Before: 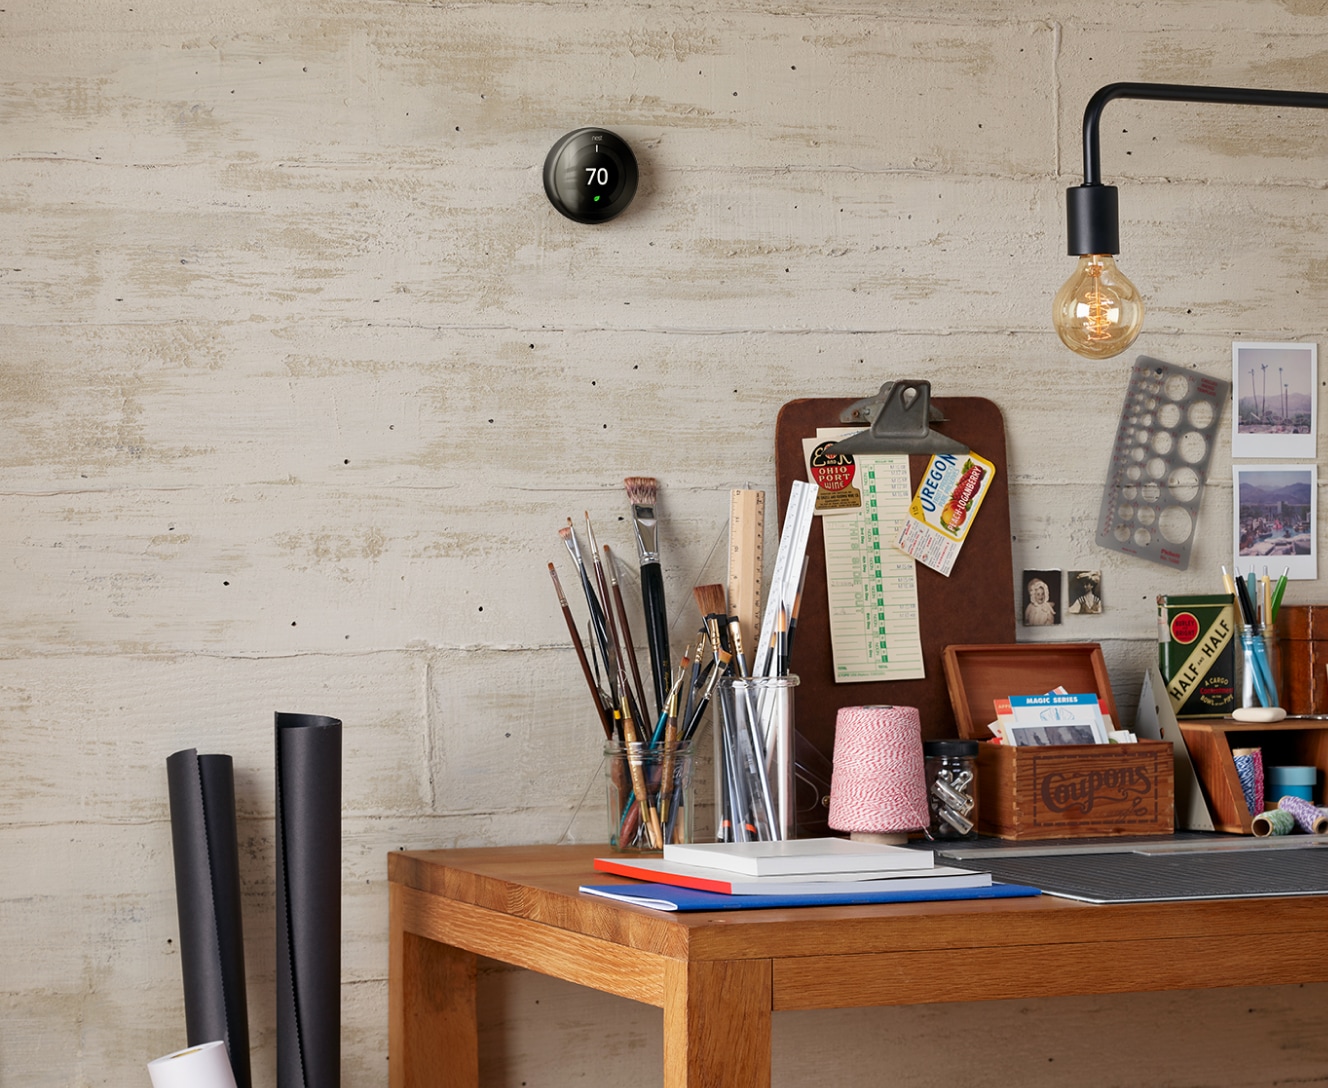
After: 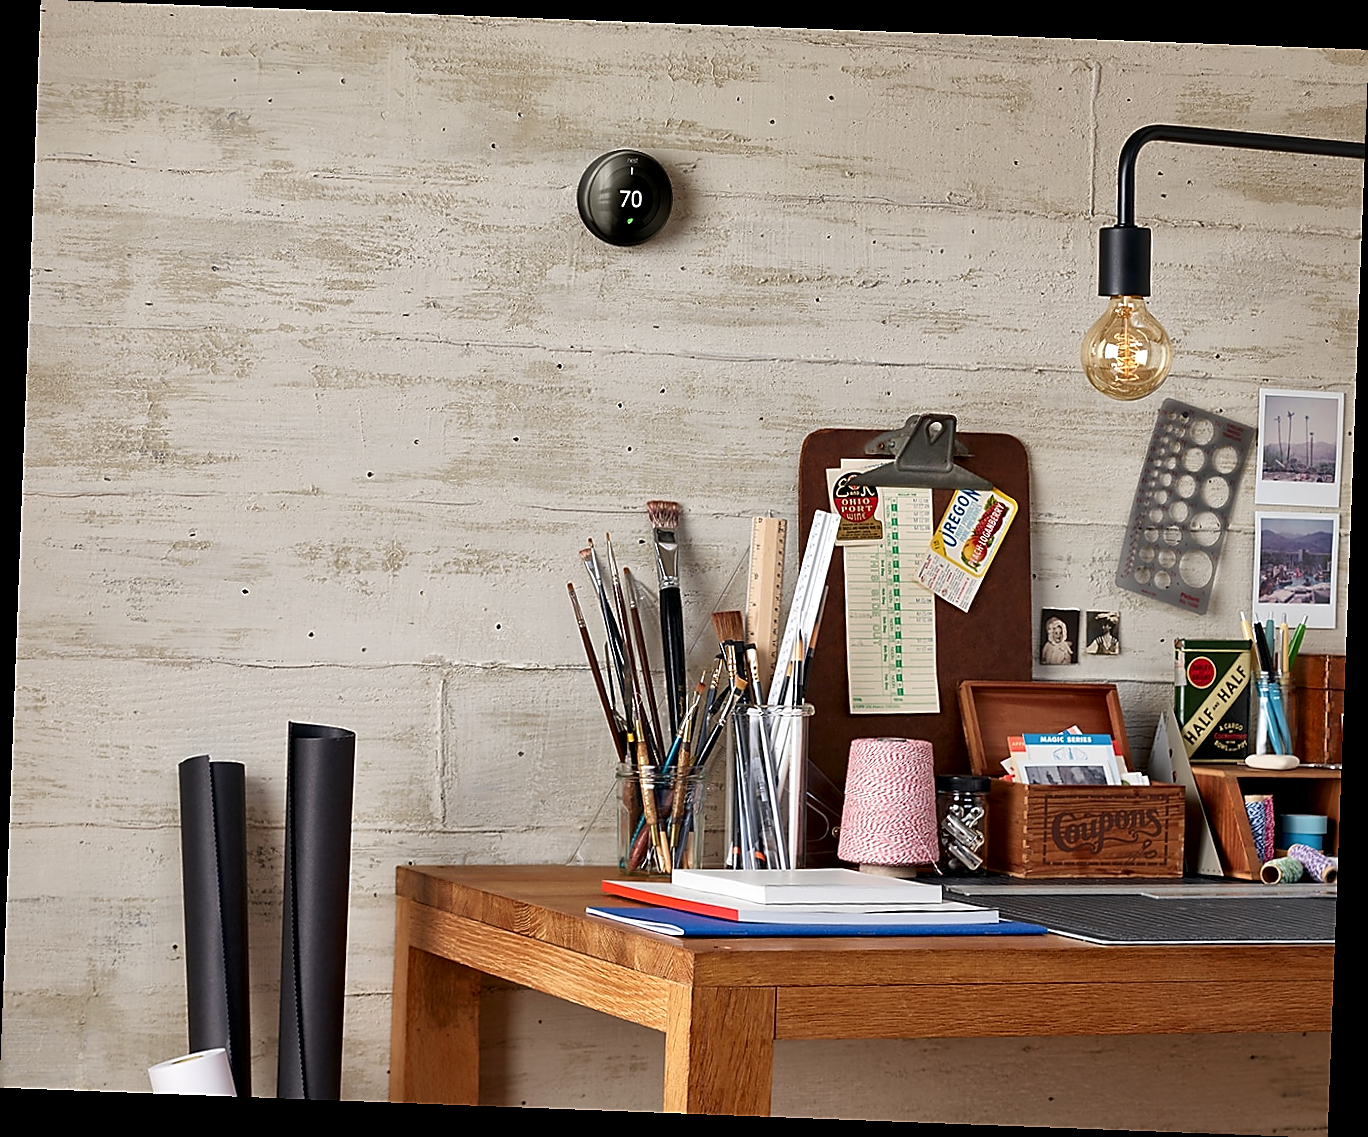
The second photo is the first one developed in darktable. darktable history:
local contrast: mode bilateral grid, contrast 25, coarseness 60, detail 151%, midtone range 0.2
sharpen: radius 1.4, amount 1.25, threshold 0.7
rotate and perspective: rotation 2.17°, automatic cropping off
